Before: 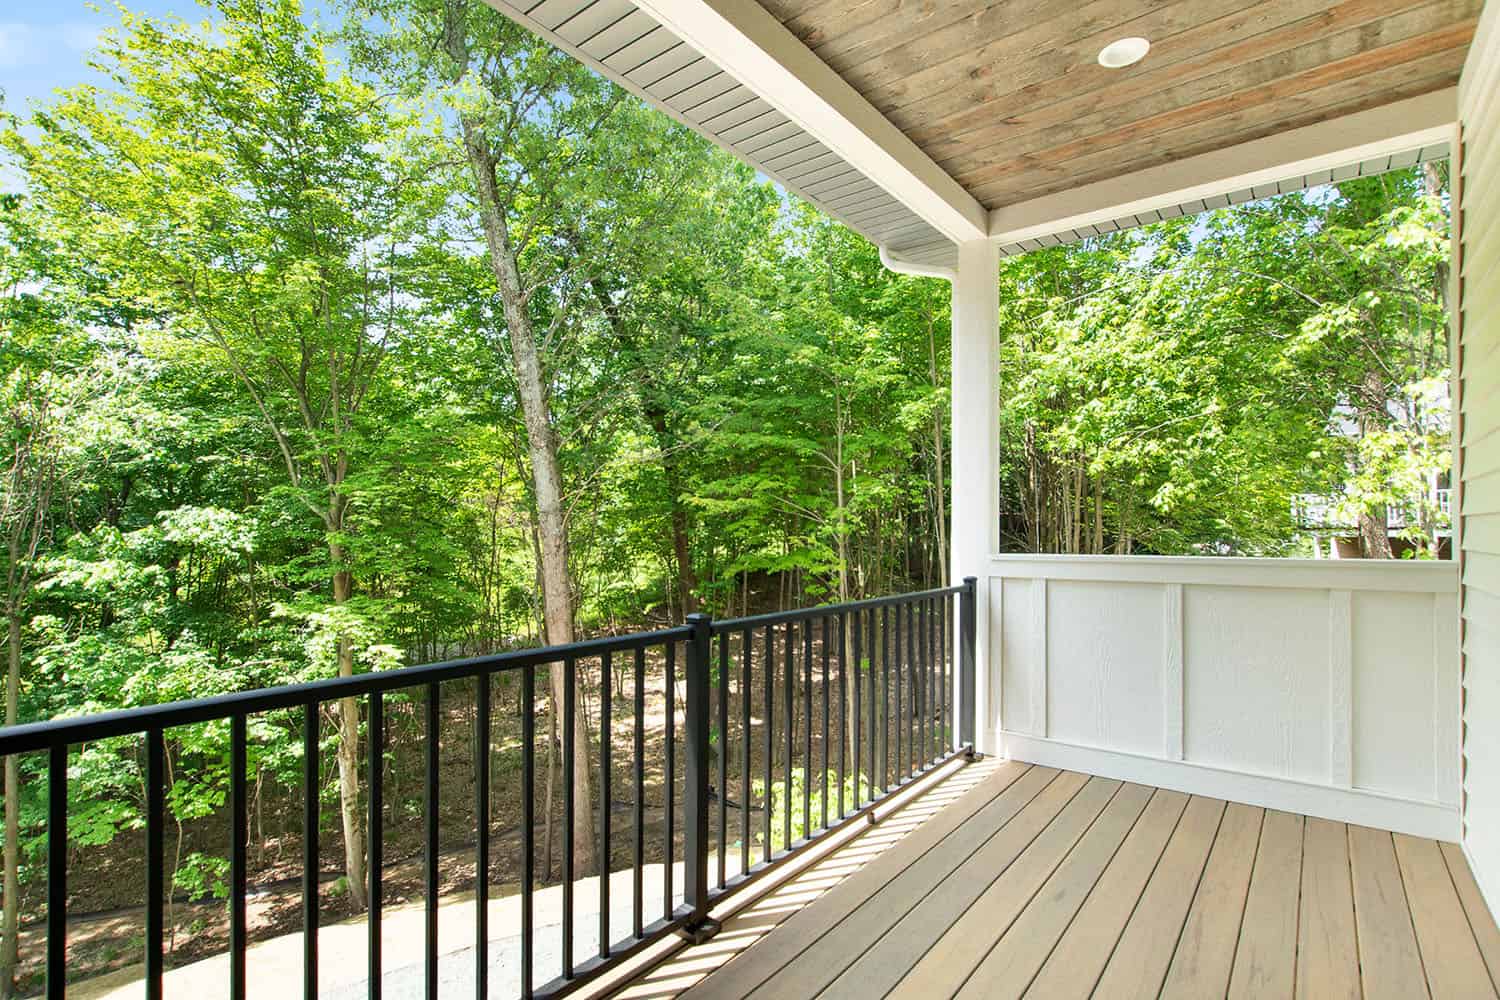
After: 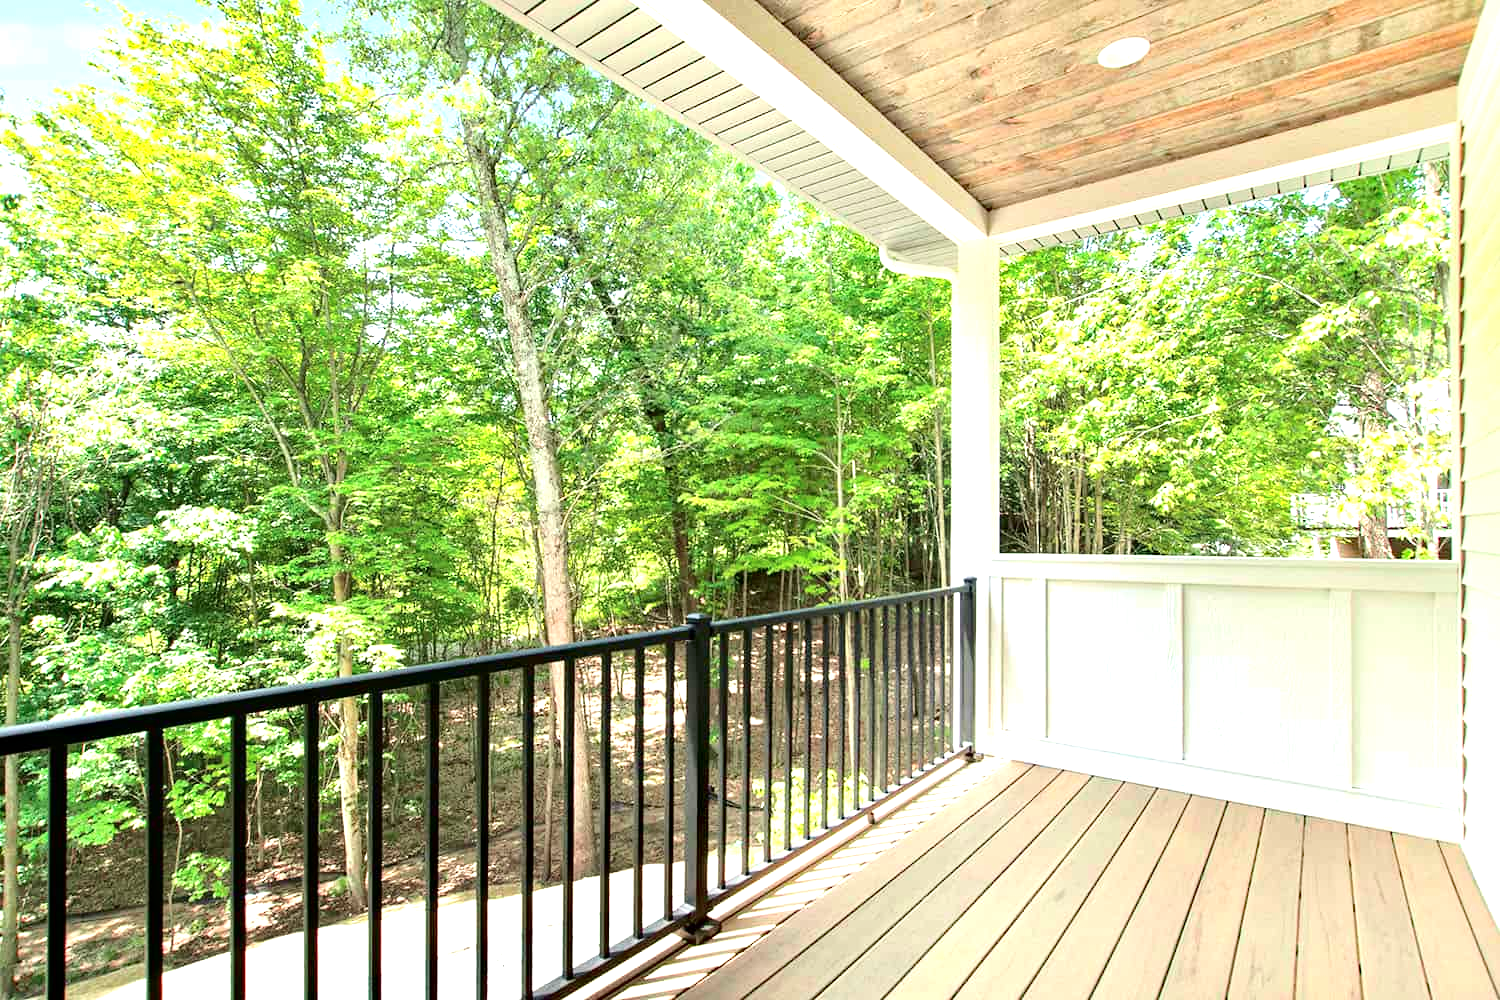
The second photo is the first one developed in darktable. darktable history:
exposure: black level correction 0, exposure 0.95 EV, compensate highlight preservation false
haze removal: compatibility mode true, adaptive false
tone curve: curves: ch0 [(0.003, 0) (0.066, 0.023) (0.149, 0.094) (0.264, 0.238) (0.395, 0.401) (0.517, 0.553) (0.716, 0.743) (0.813, 0.846) (1, 1)]; ch1 [(0, 0) (0.164, 0.115) (0.337, 0.332) (0.39, 0.398) (0.464, 0.461) (0.501, 0.5) (0.521, 0.529) (0.571, 0.588) (0.652, 0.681) (0.733, 0.749) (0.811, 0.796) (1, 1)]; ch2 [(0, 0) (0.337, 0.382) (0.464, 0.476) (0.501, 0.502) (0.527, 0.54) (0.556, 0.567) (0.6, 0.59) (0.687, 0.675) (1, 1)], color space Lab, independent channels, preserve colors none
